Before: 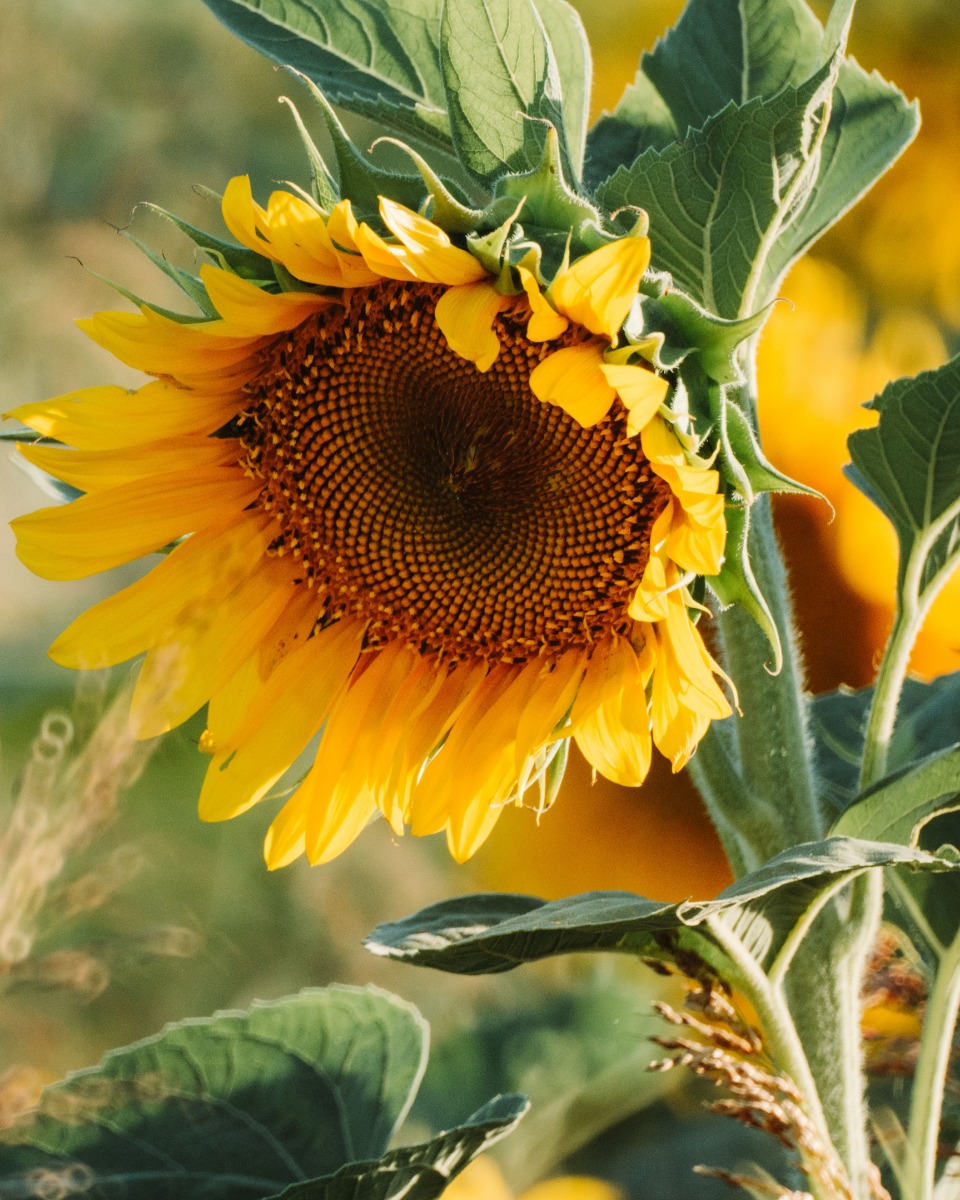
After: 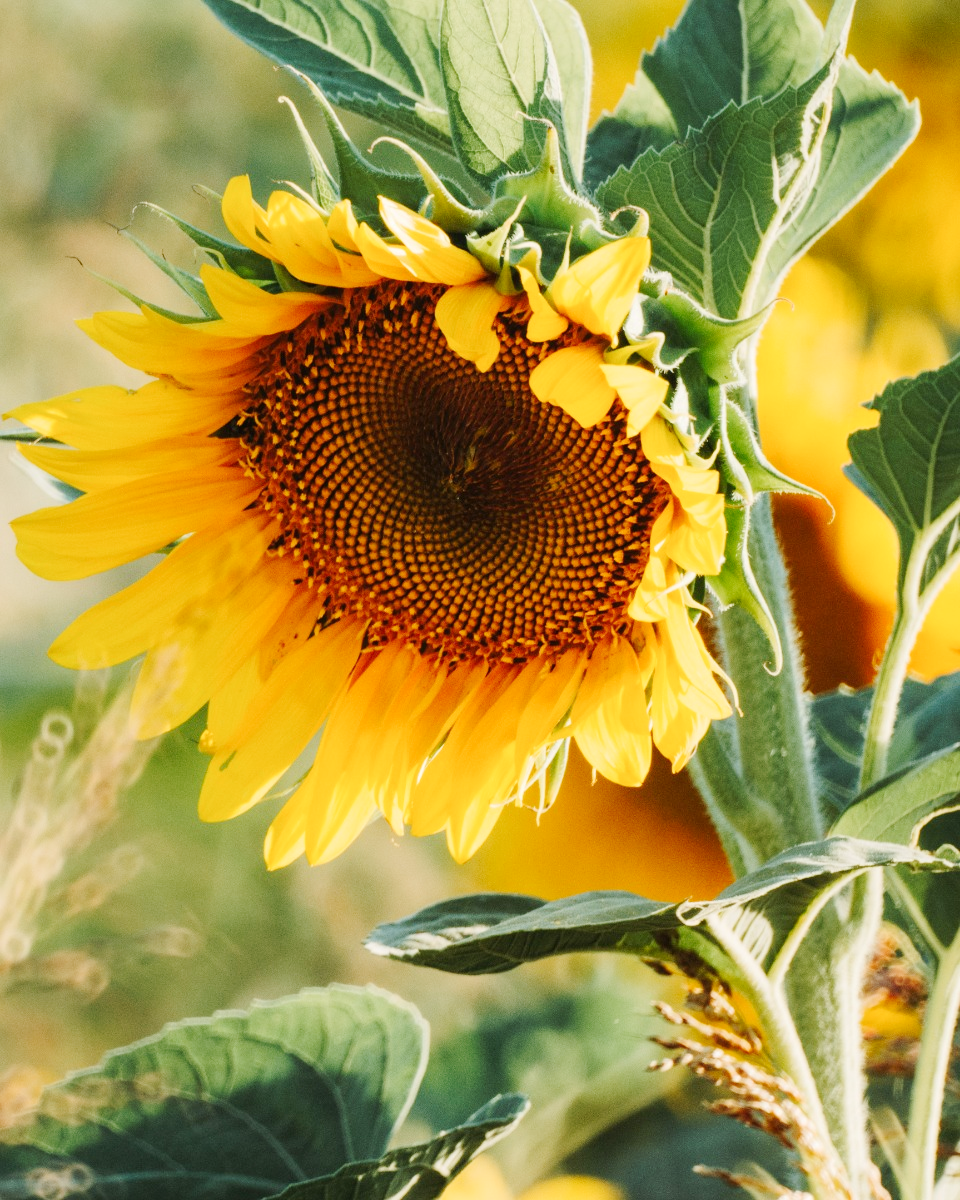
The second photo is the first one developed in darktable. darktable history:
tone curve: curves: ch0 [(0, 0) (0.003, 0.003) (0.011, 0.014) (0.025, 0.031) (0.044, 0.055) (0.069, 0.086) (0.1, 0.124) (0.136, 0.168) (0.177, 0.22) (0.224, 0.278) (0.277, 0.344) (0.335, 0.426) (0.399, 0.515) (0.468, 0.597) (0.543, 0.672) (0.623, 0.746) (0.709, 0.815) (0.801, 0.881) (0.898, 0.939) (1, 1)], preserve colors none
